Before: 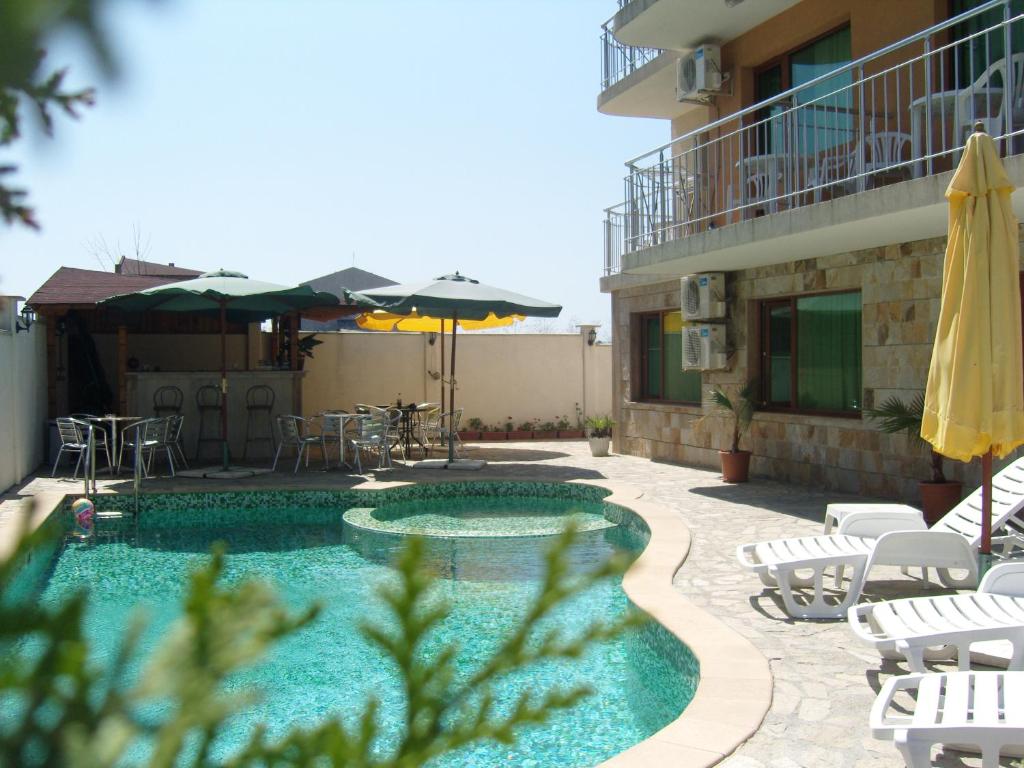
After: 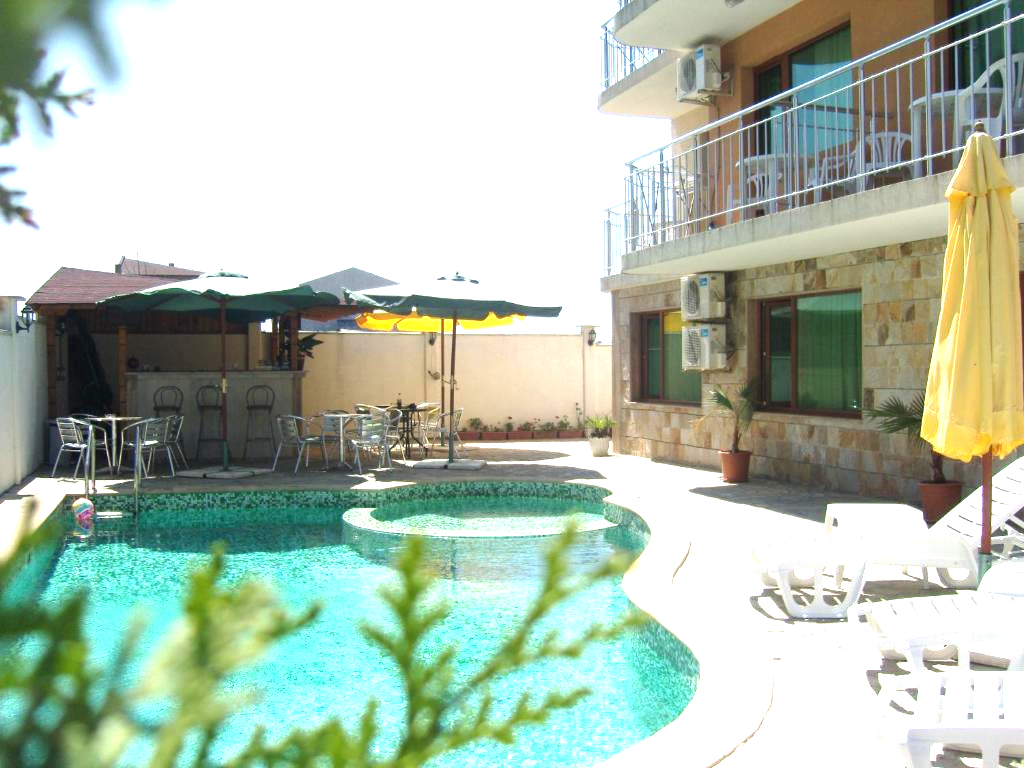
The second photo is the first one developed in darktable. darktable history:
exposure: exposure 1.207 EV, compensate highlight preservation false
